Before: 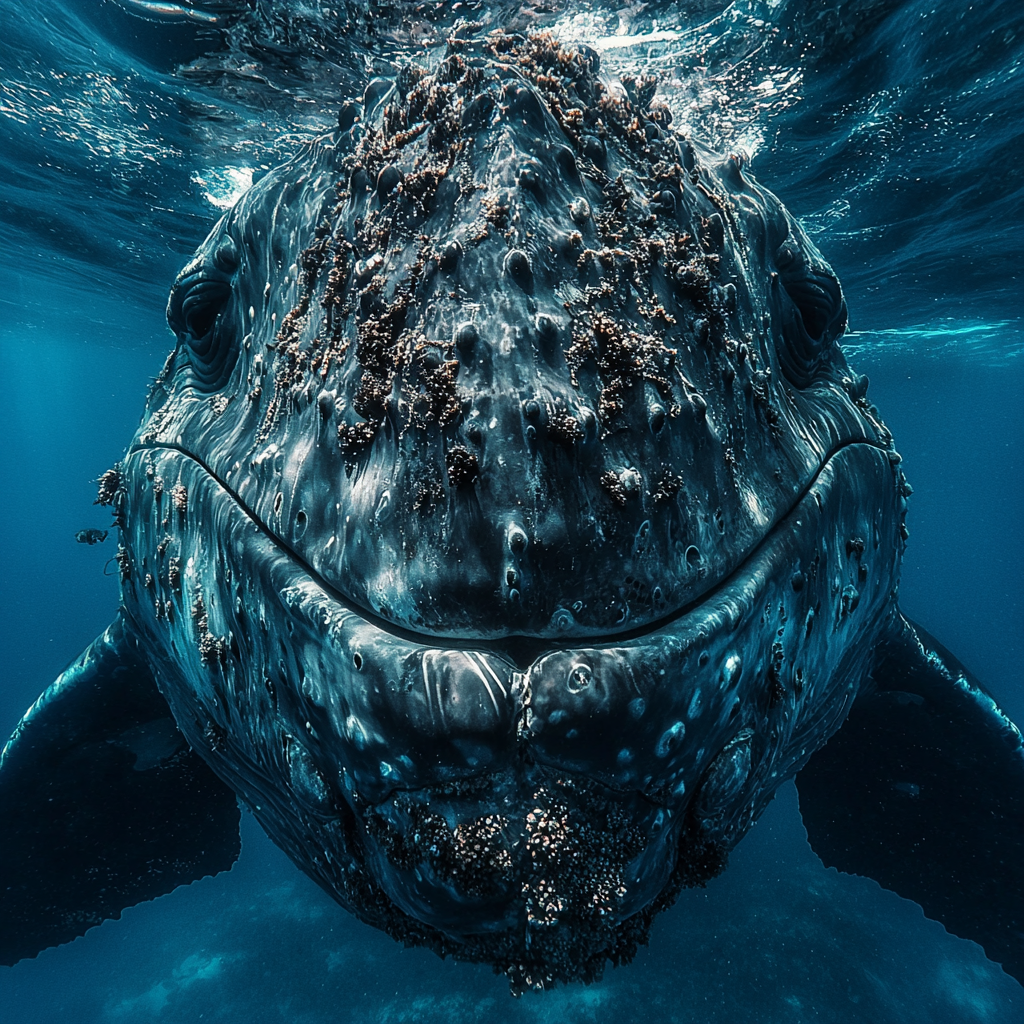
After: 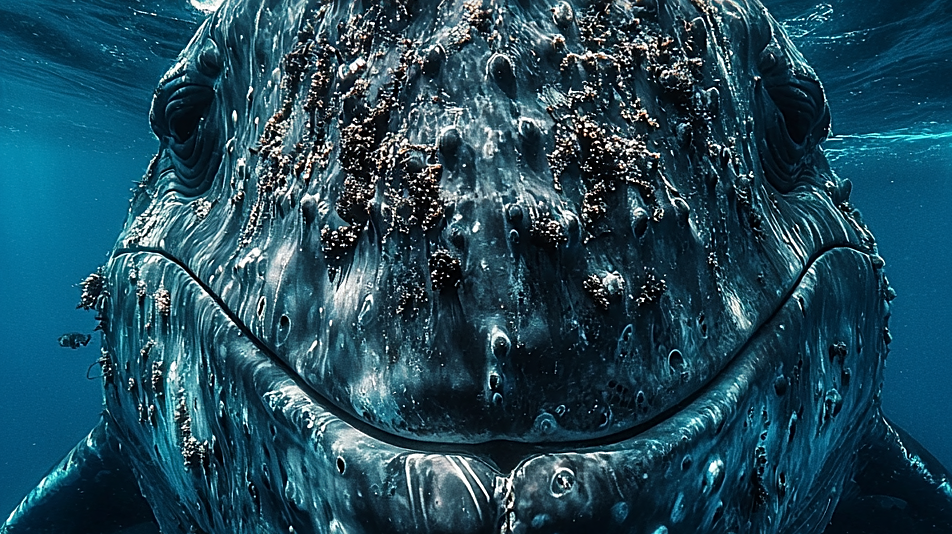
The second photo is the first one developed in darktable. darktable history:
crop: left 1.744%, top 19.225%, right 5.069%, bottom 28.357%
sharpen: on, module defaults
